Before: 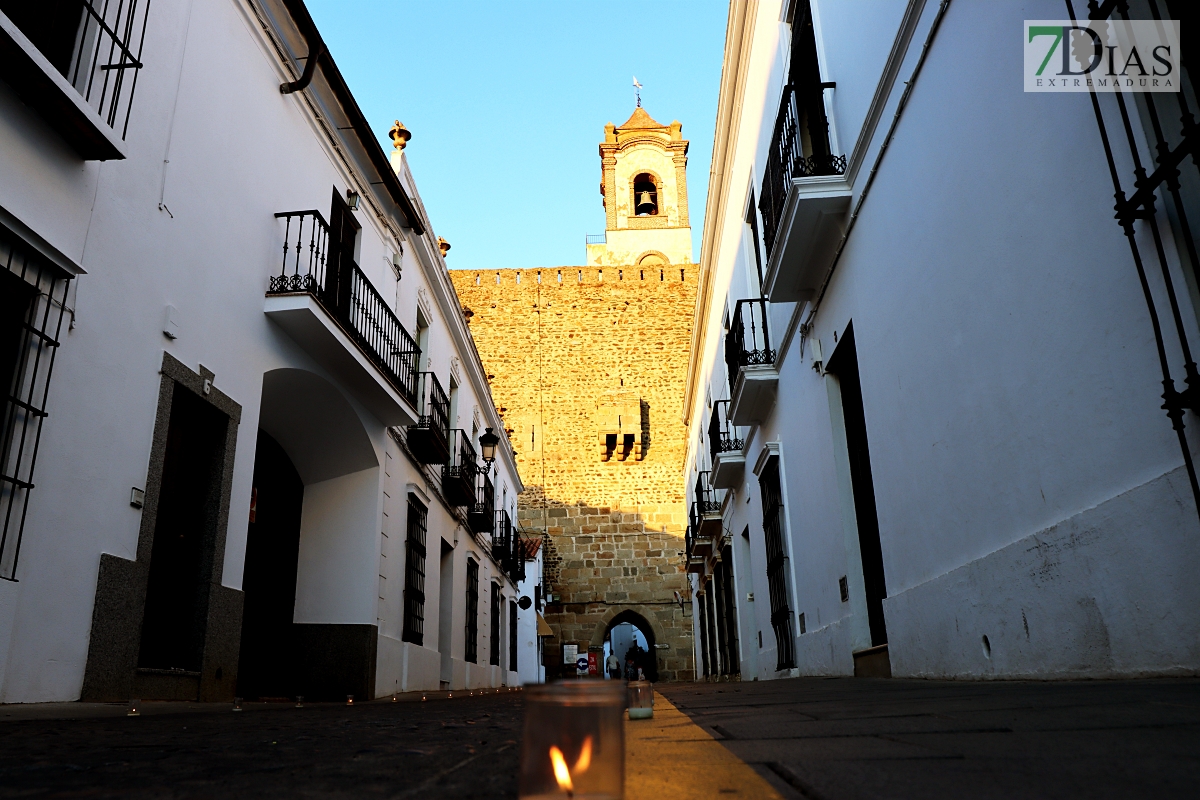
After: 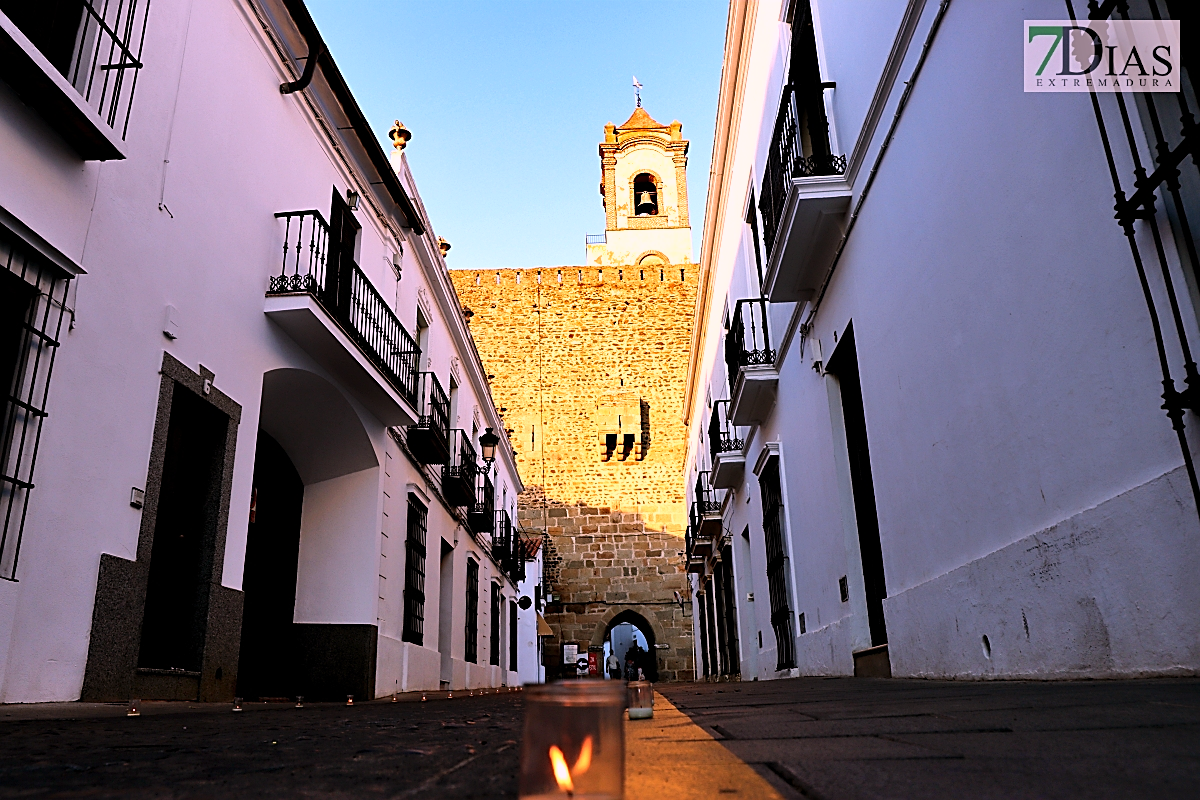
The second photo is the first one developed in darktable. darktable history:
shadows and highlights: low approximation 0.01, soften with gaussian
sharpen: on, module defaults
white balance: red 1.188, blue 1.11
